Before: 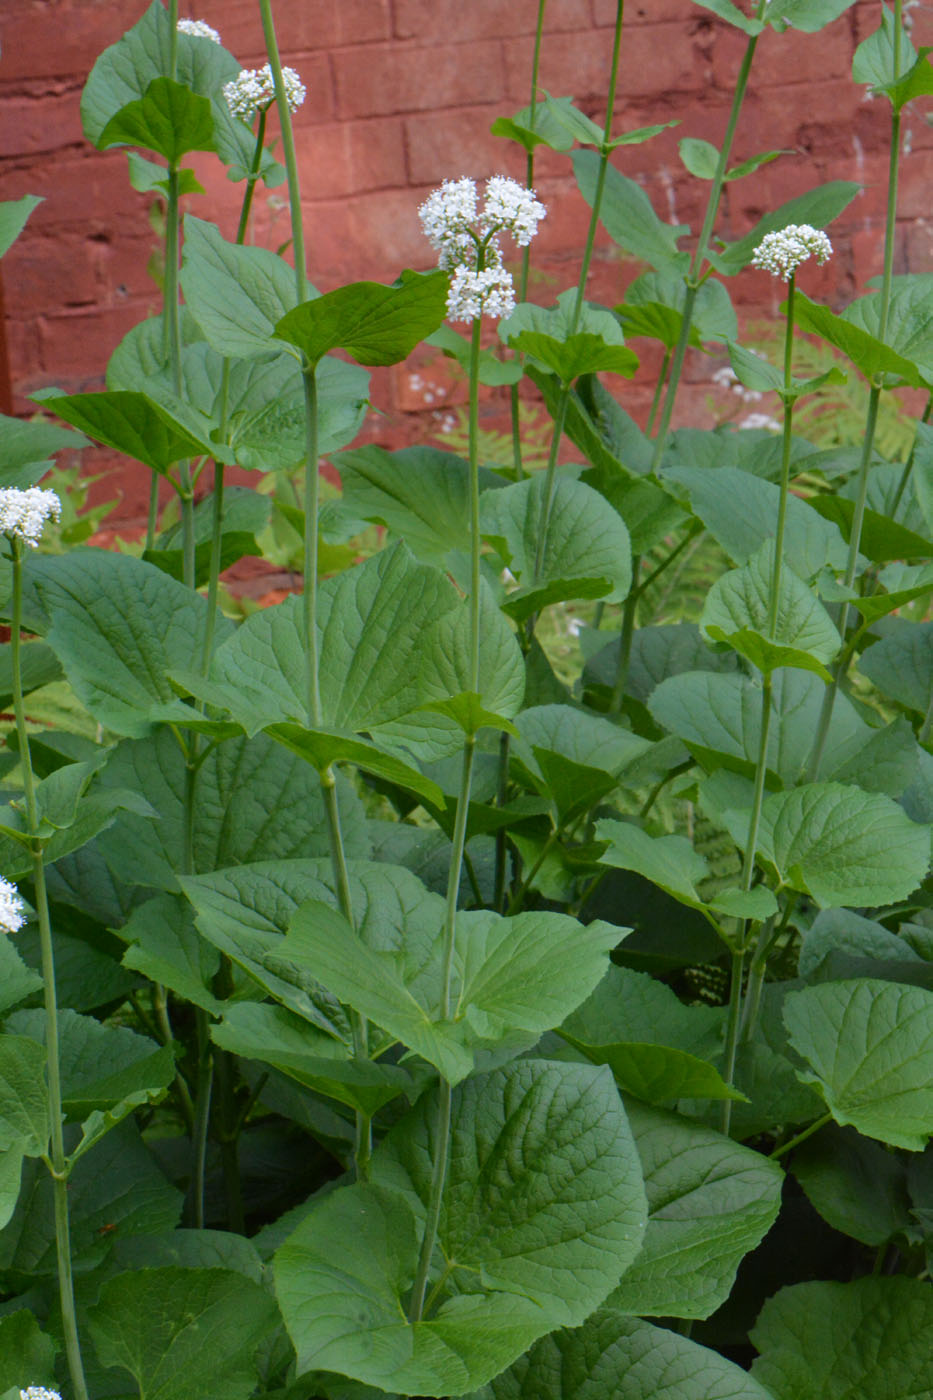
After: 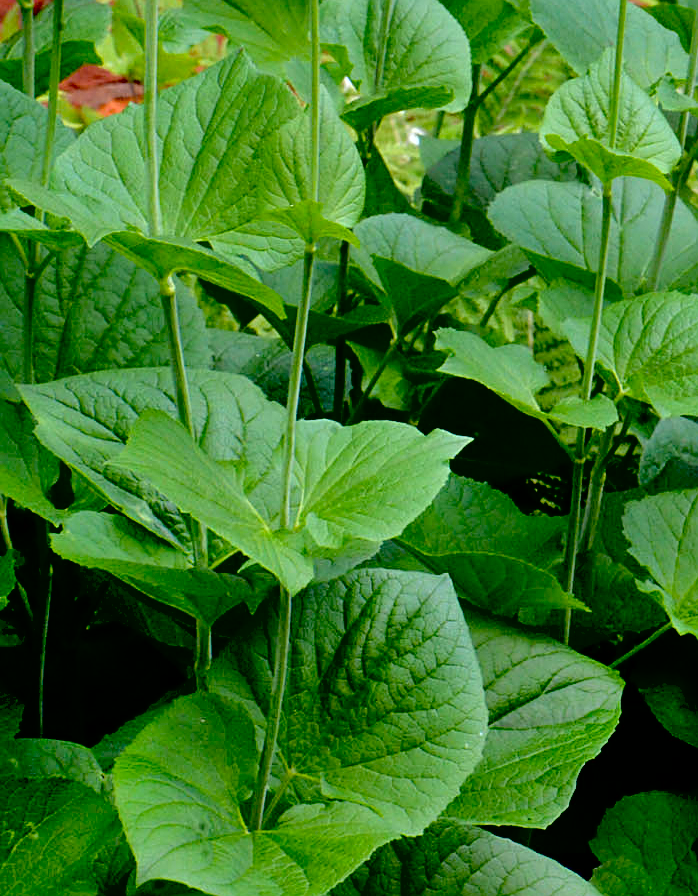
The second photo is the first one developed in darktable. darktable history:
sharpen: on, module defaults
shadows and highlights: soften with gaussian
crop and rotate: left 17.349%, top 35.126%, right 7.797%, bottom 0.806%
exposure: black level correction 0.032, exposure 0.312 EV, compensate highlight preservation false
tone equalizer: -8 EV -0.729 EV, -7 EV -0.705 EV, -6 EV -0.583 EV, -5 EV -0.382 EV, -3 EV 0.395 EV, -2 EV 0.6 EV, -1 EV 0.693 EV, +0 EV 0.747 EV
